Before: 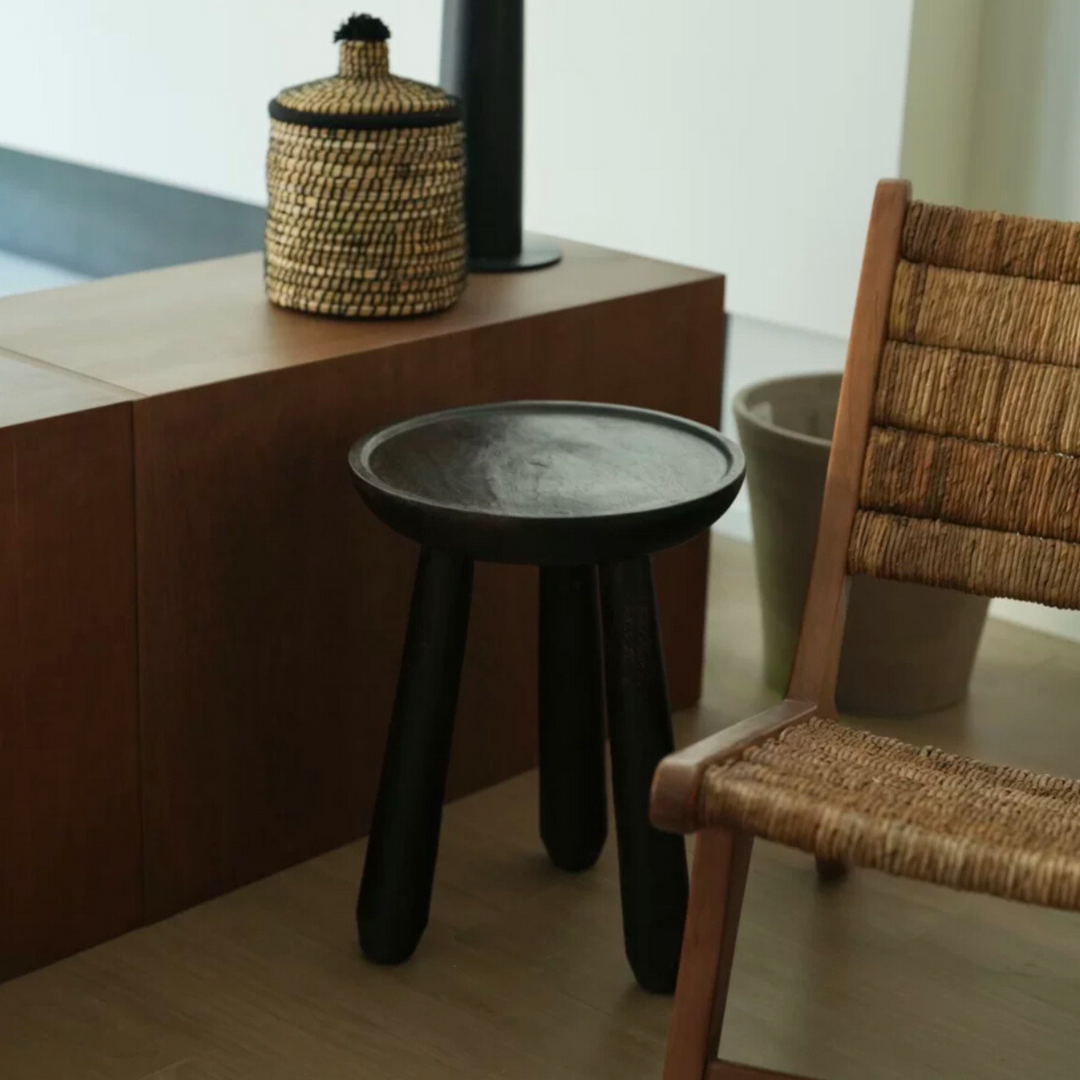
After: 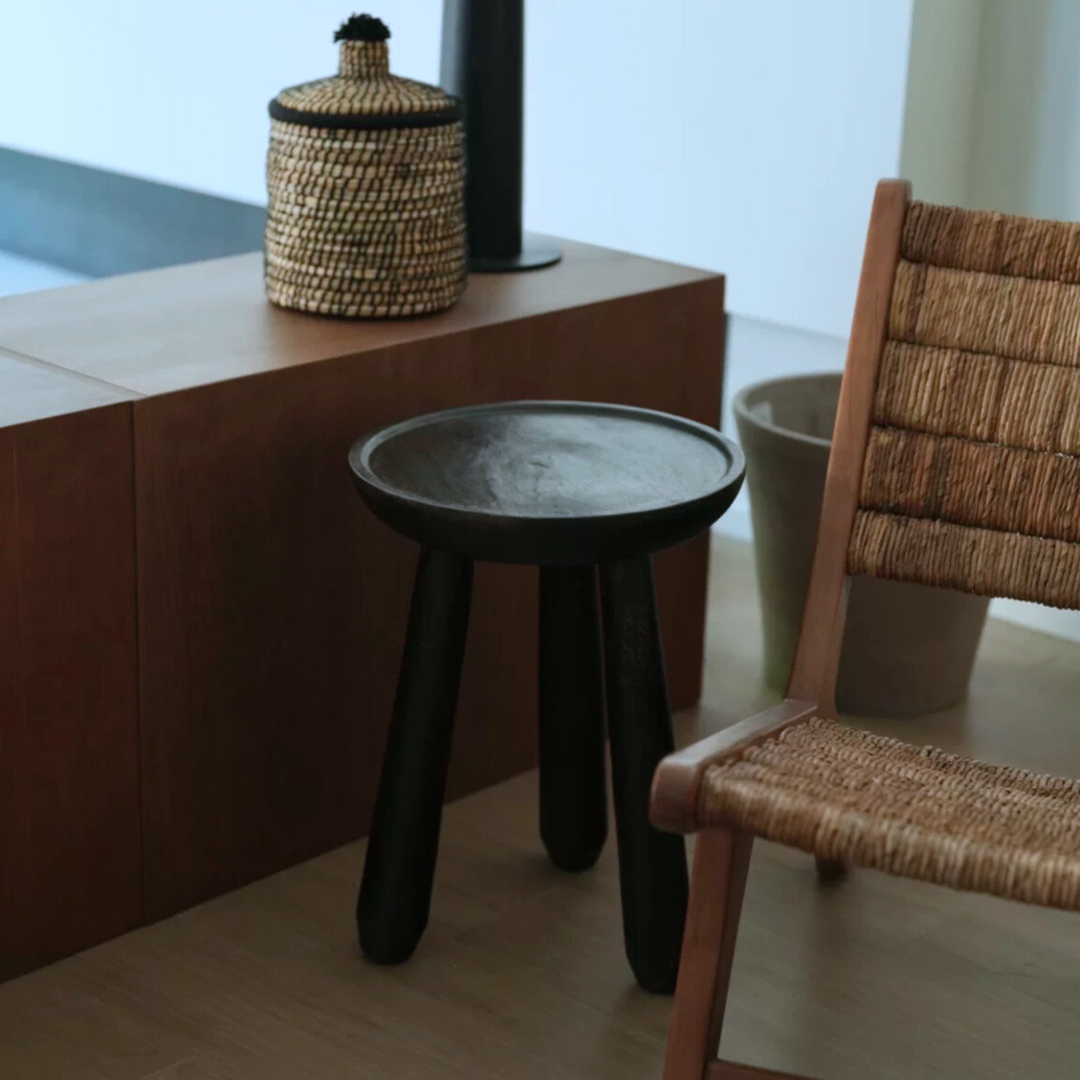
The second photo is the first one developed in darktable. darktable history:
color correction: highlights a* -2.02, highlights b* -18.49
